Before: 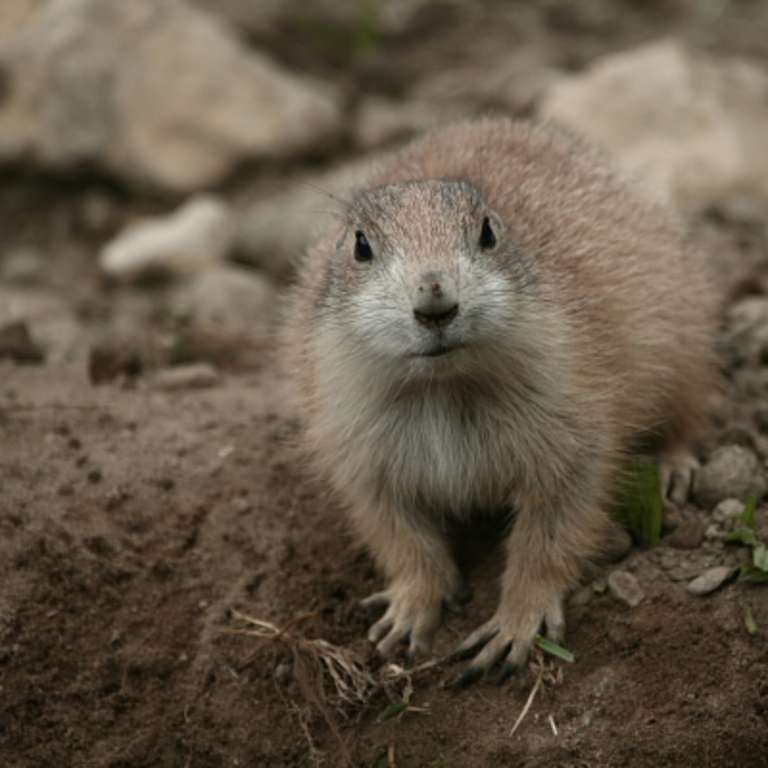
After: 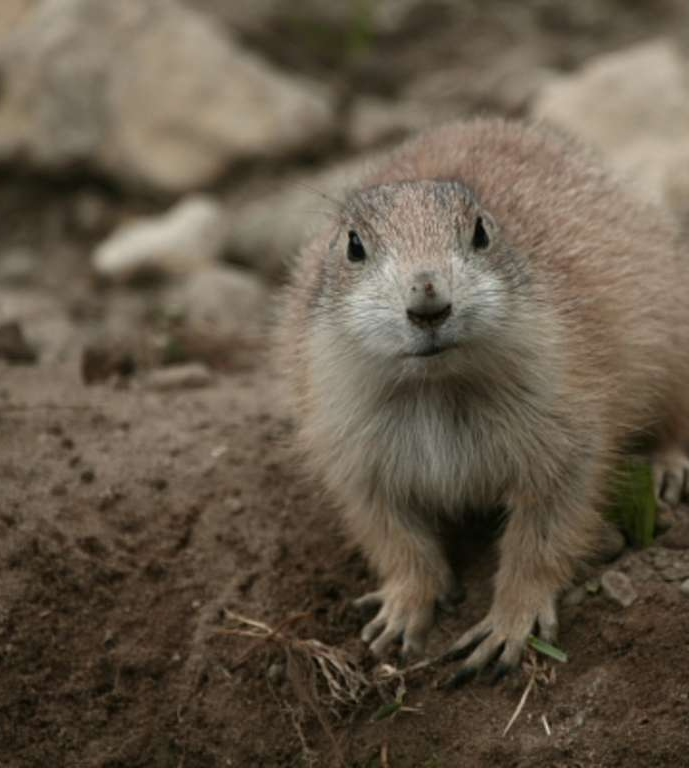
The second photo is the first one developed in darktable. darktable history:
crop and rotate: left 1.017%, right 9.161%
